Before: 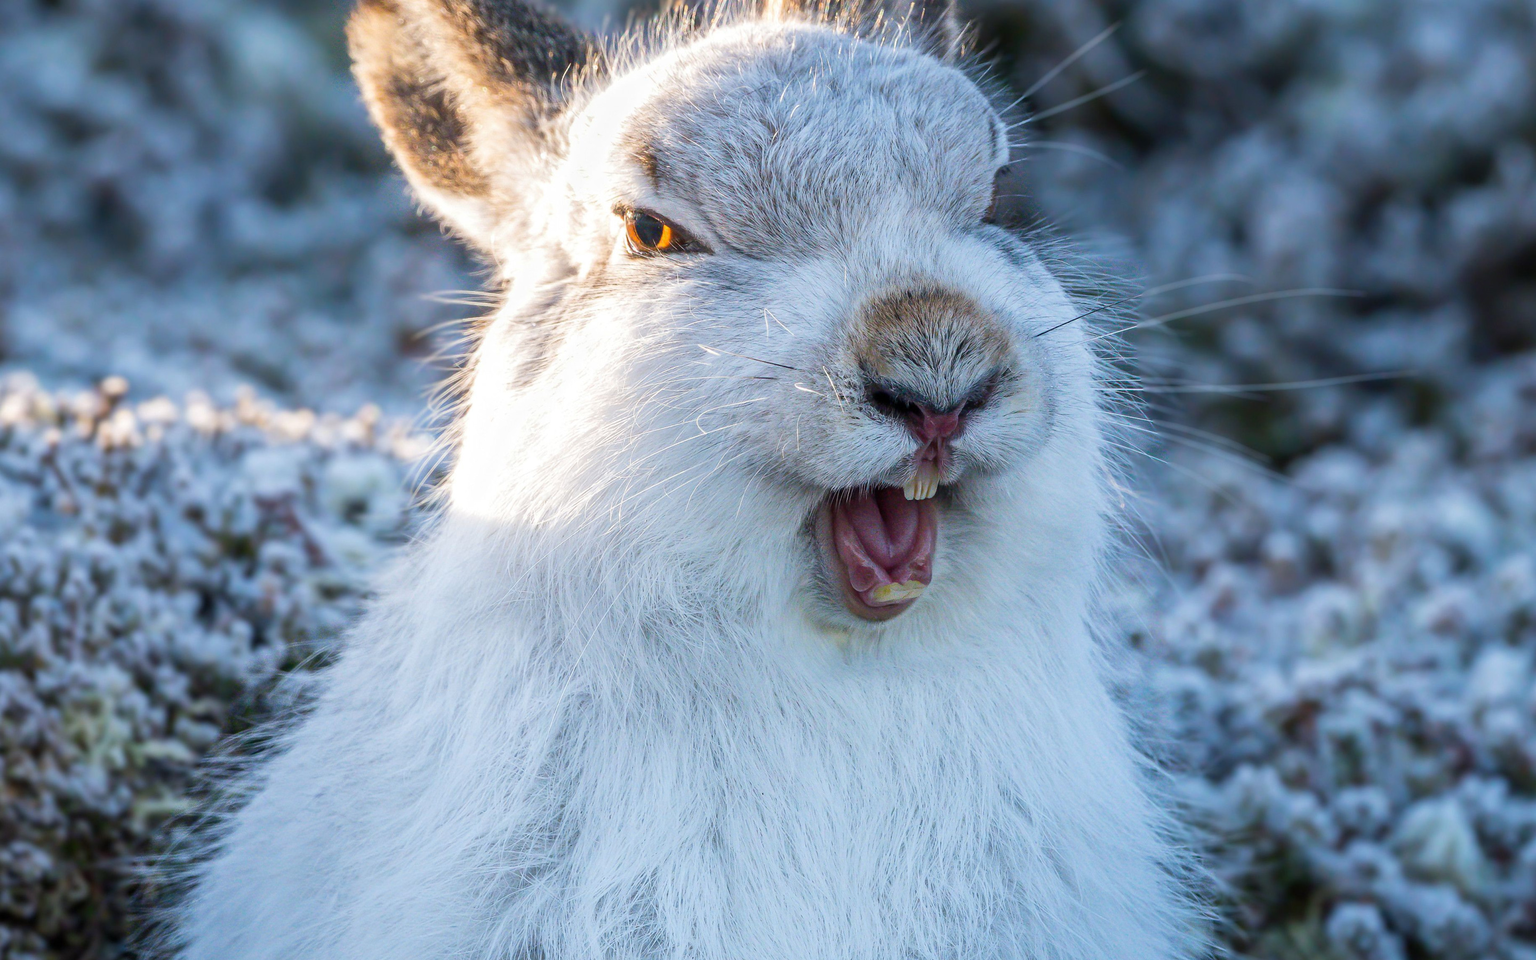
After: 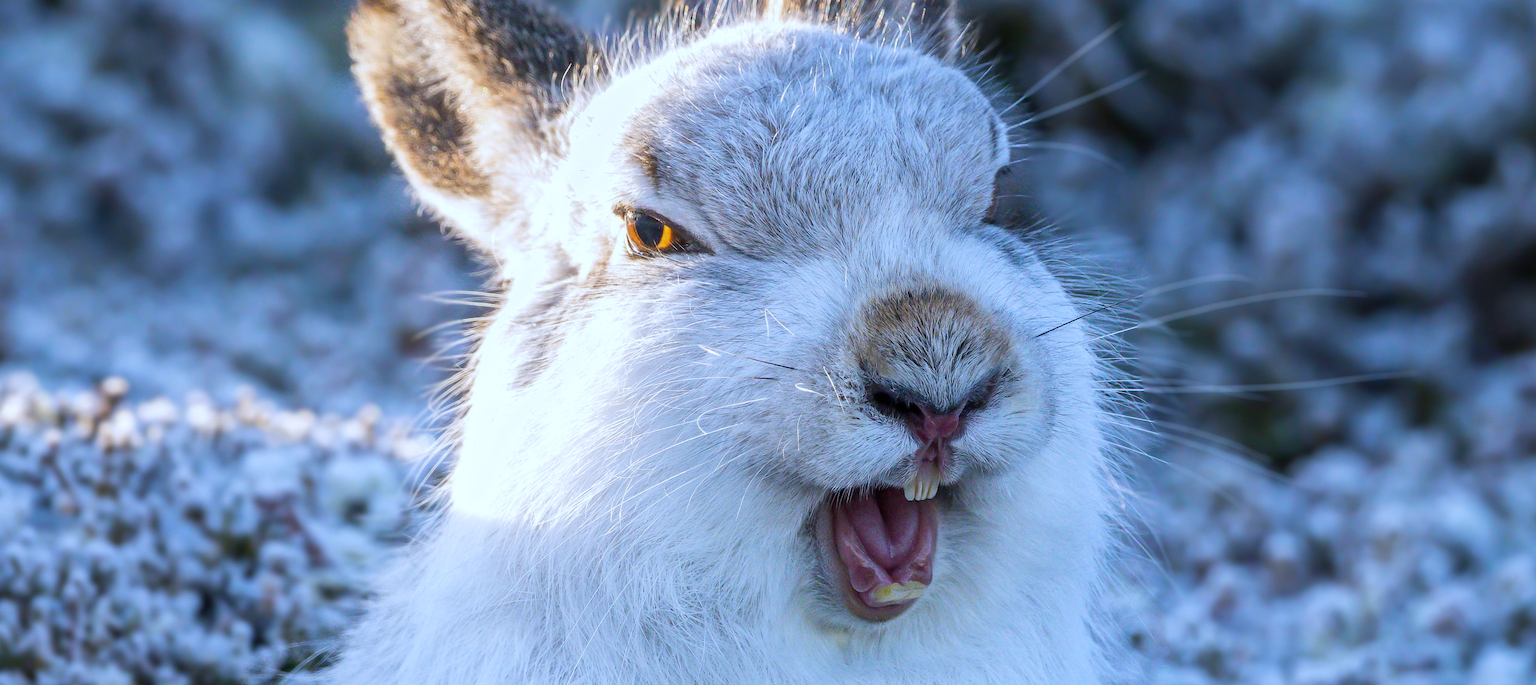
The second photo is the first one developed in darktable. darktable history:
crop: bottom 28.576%
white balance: red 0.931, blue 1.11
